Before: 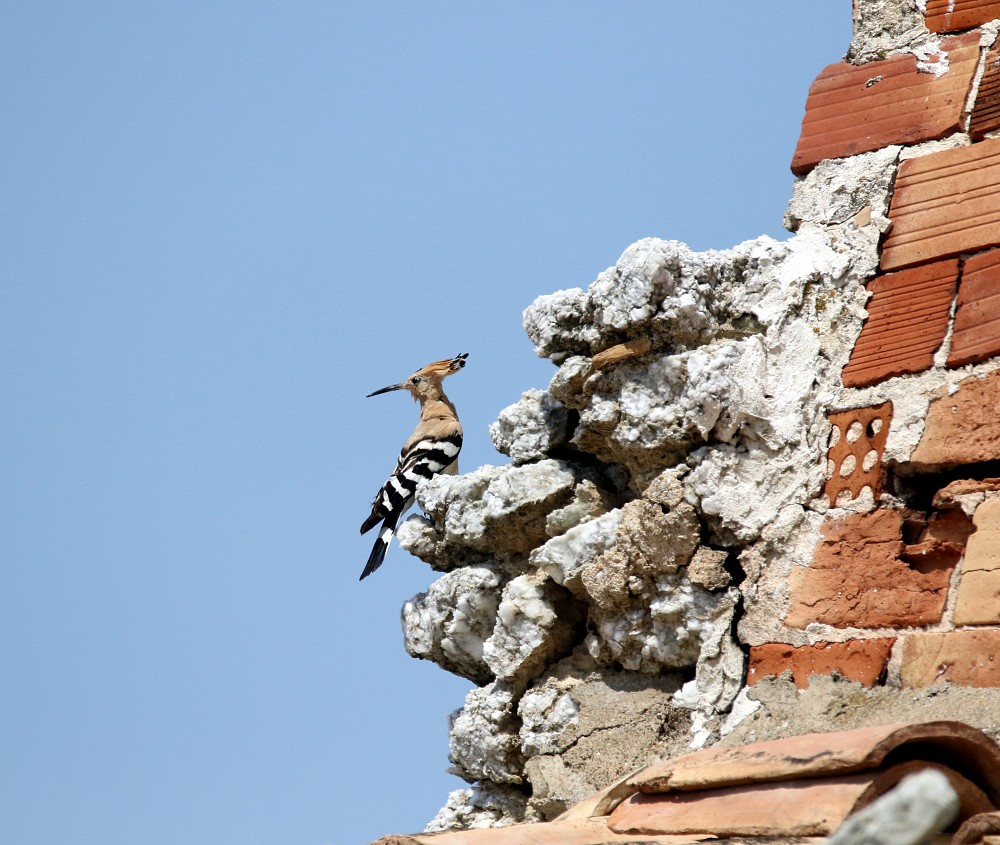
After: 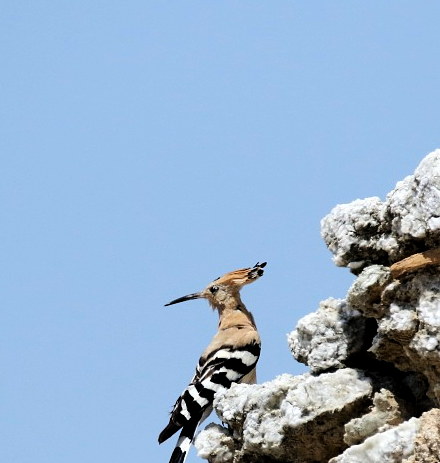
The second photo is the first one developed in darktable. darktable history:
crop: left 20.248%, top 10.86%, right 35.675%, bottom 34.321%
tone curve: curves: ch0 [(0.029, 0) (0.134, 0.063) (0.249, 0.198) (0.378, 0.365) (0.499, 0.529) (1, 1)], color space Lab, linked channels, preserve colors none
